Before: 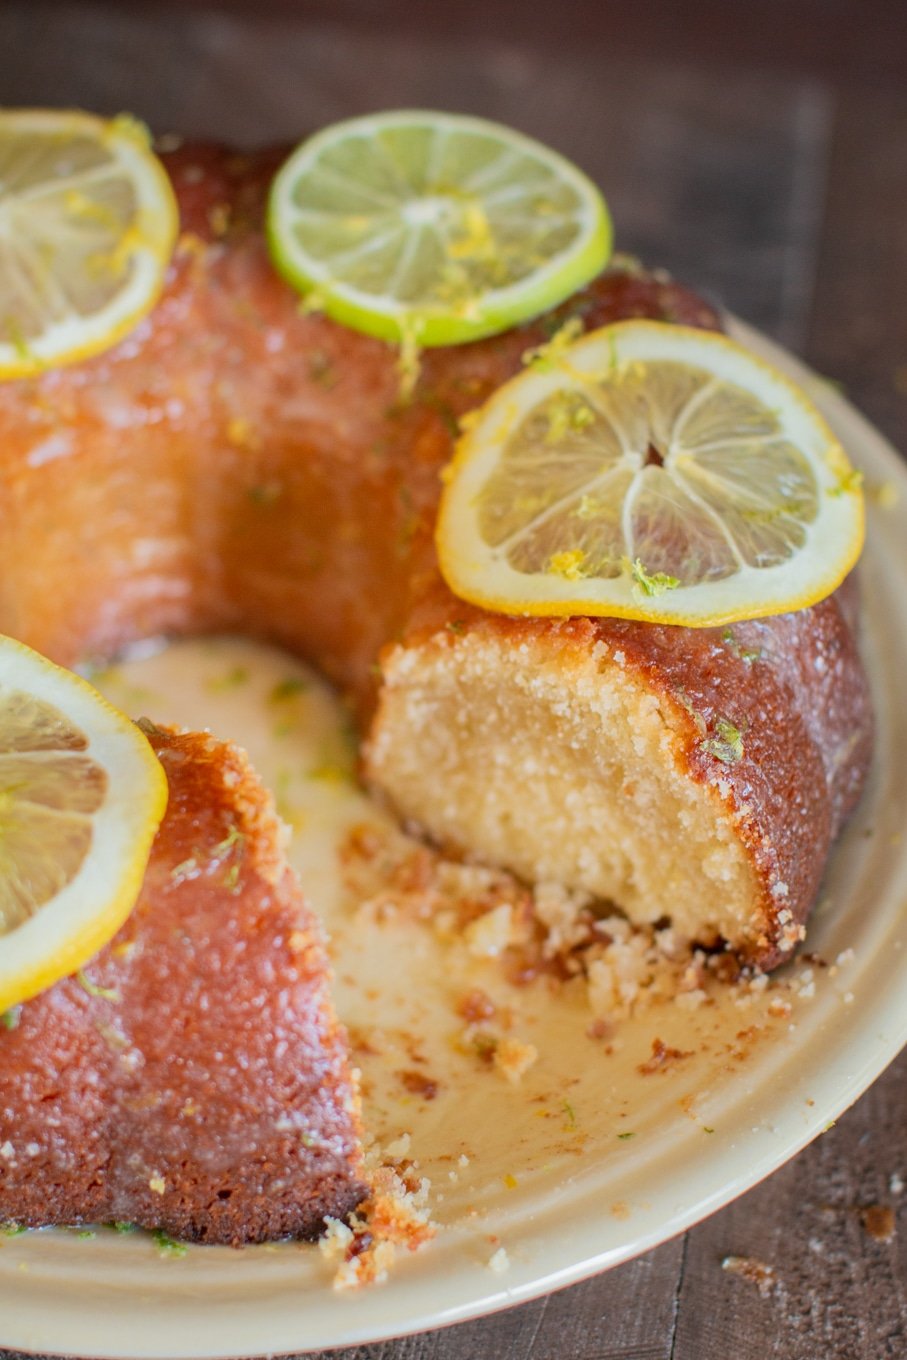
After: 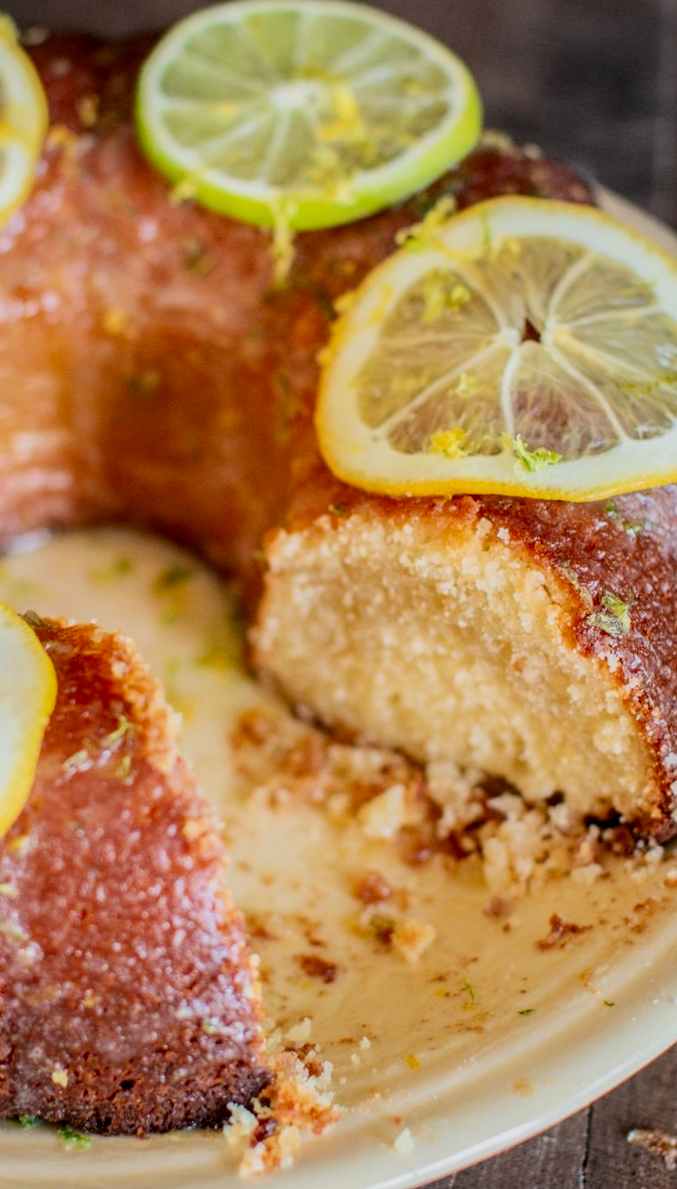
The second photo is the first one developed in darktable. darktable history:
filmic rgb: black relative exposure -7.65 EV, white relative exposure 4.56 EV, hardness 3.61, color science v6 (2022)
contrast brightness saturation: contrast 0.15, brightness -0.01, saturation 0.1
crop and rotate: left 13.15%, top 5.251%, right 12.609%
local contrast: highlights 61%, detail 143%, midtone range 0.428
rotate and perspective: rotation -2°, crop left 0.022, crop right 0.978, crop top 0.049, crop bottom 0.951
